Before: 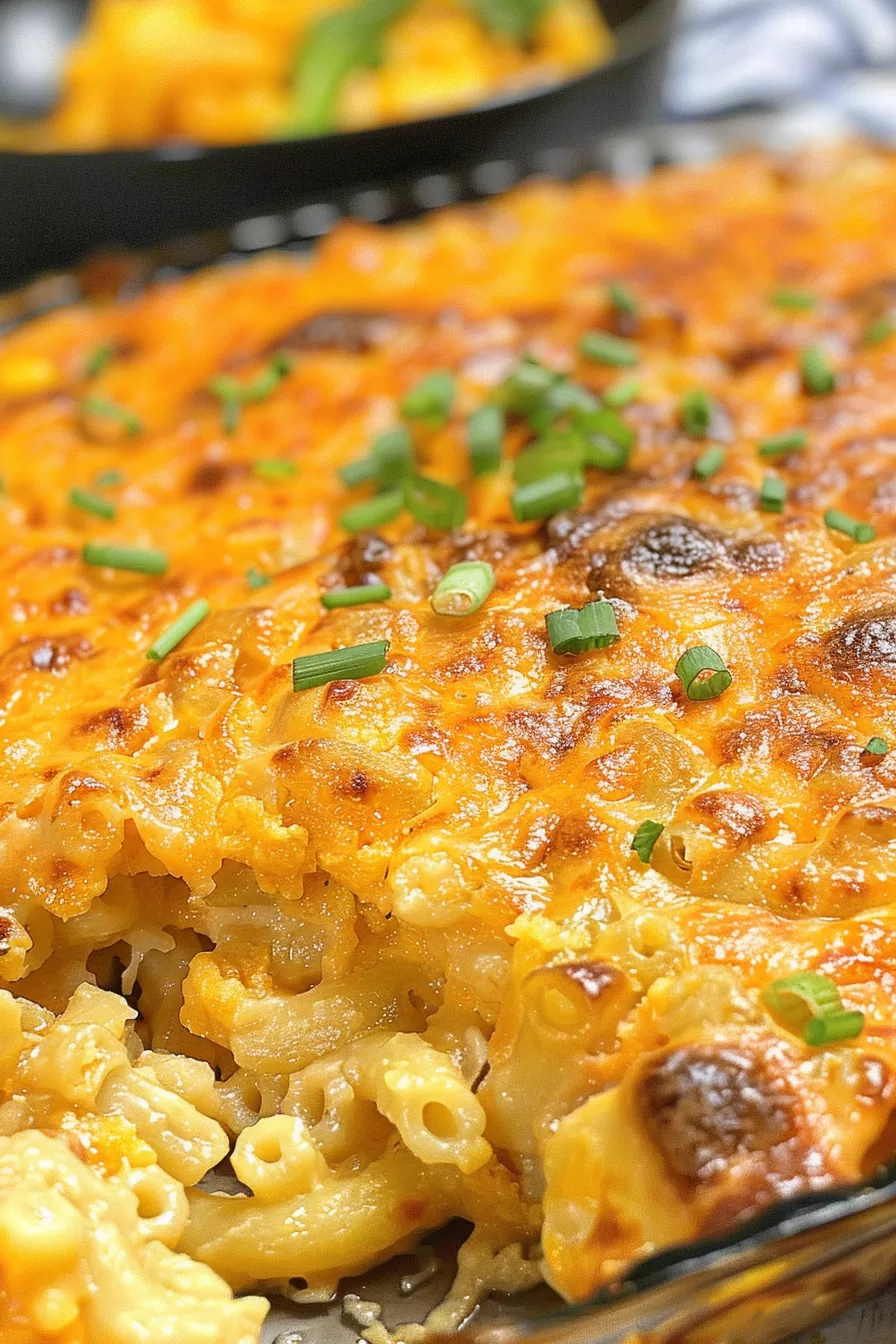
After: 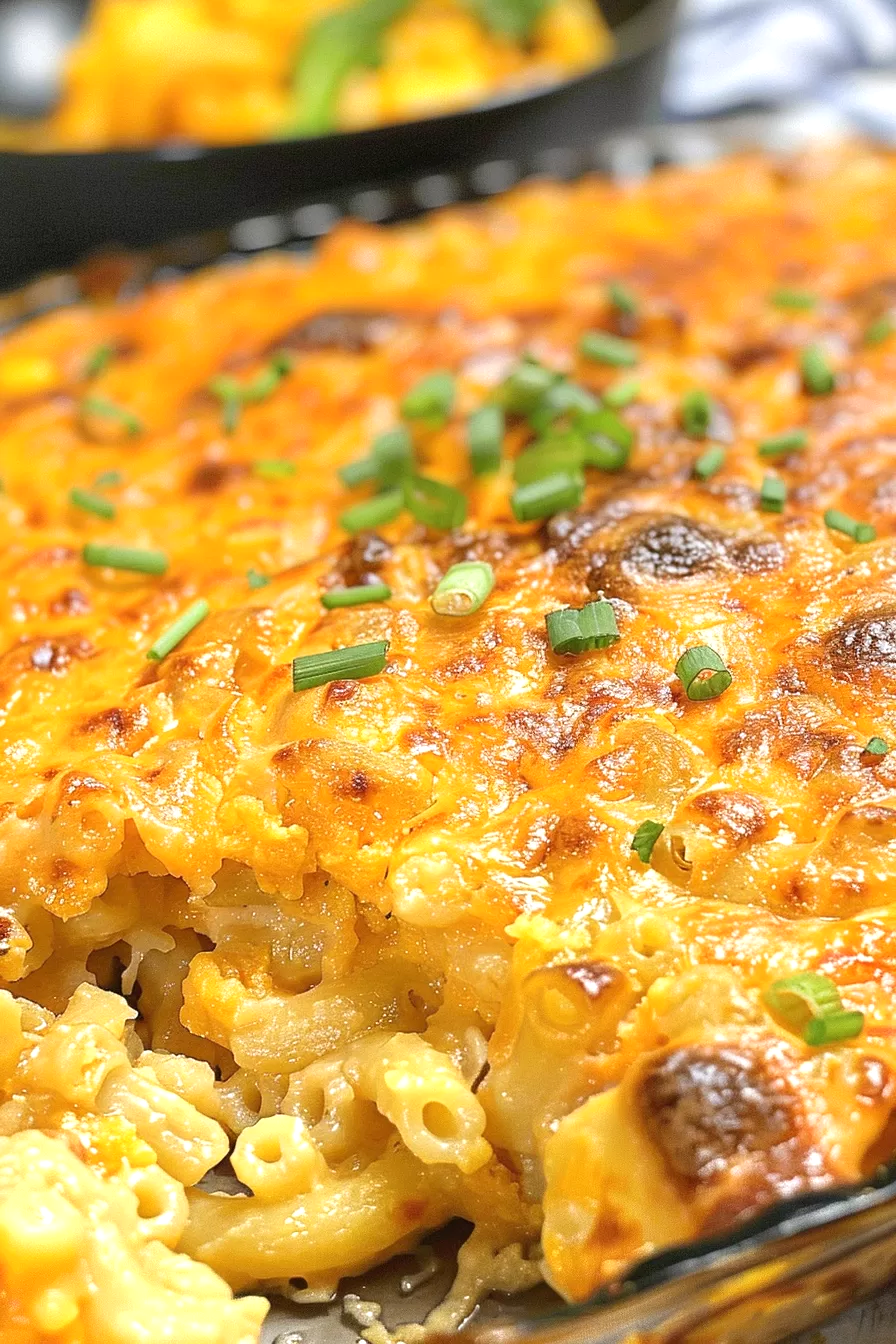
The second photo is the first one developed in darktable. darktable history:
exposure: exposure 0.3 EV, compensate highlight preservation false
